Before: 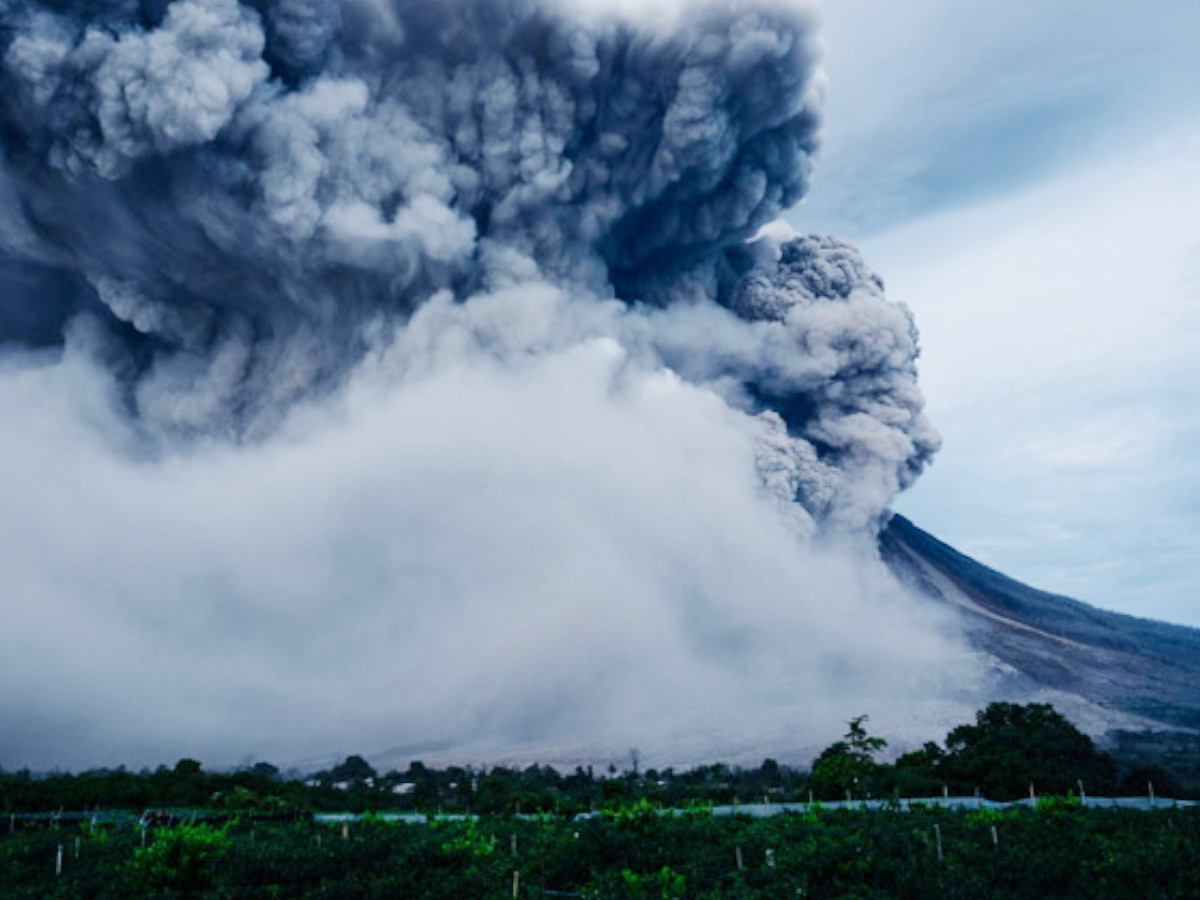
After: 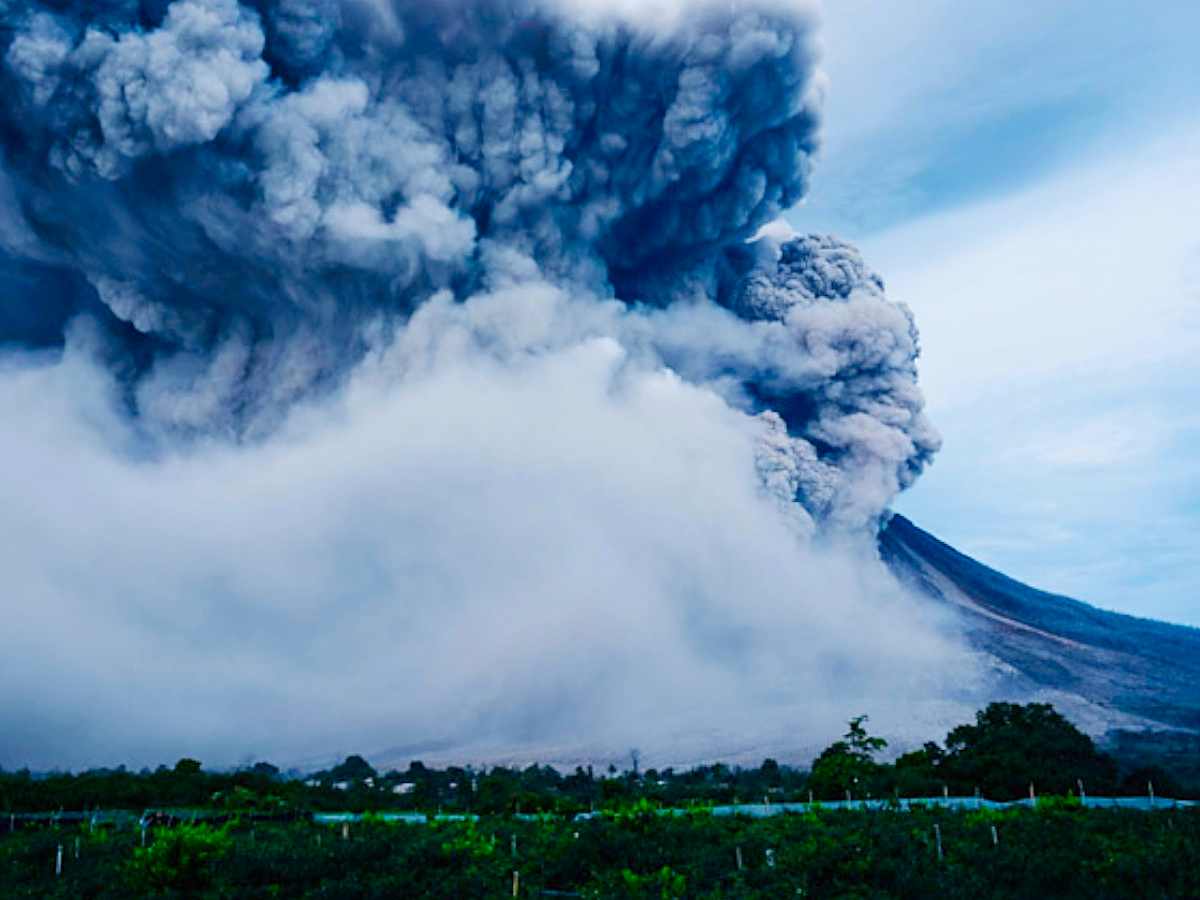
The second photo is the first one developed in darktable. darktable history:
sharpen: on, module defaults
color balance rgb: linear chroma grading › global chroma 8.809%, perceptual saturation grading › global saturation 0.377%, global vibrance 50.236%
